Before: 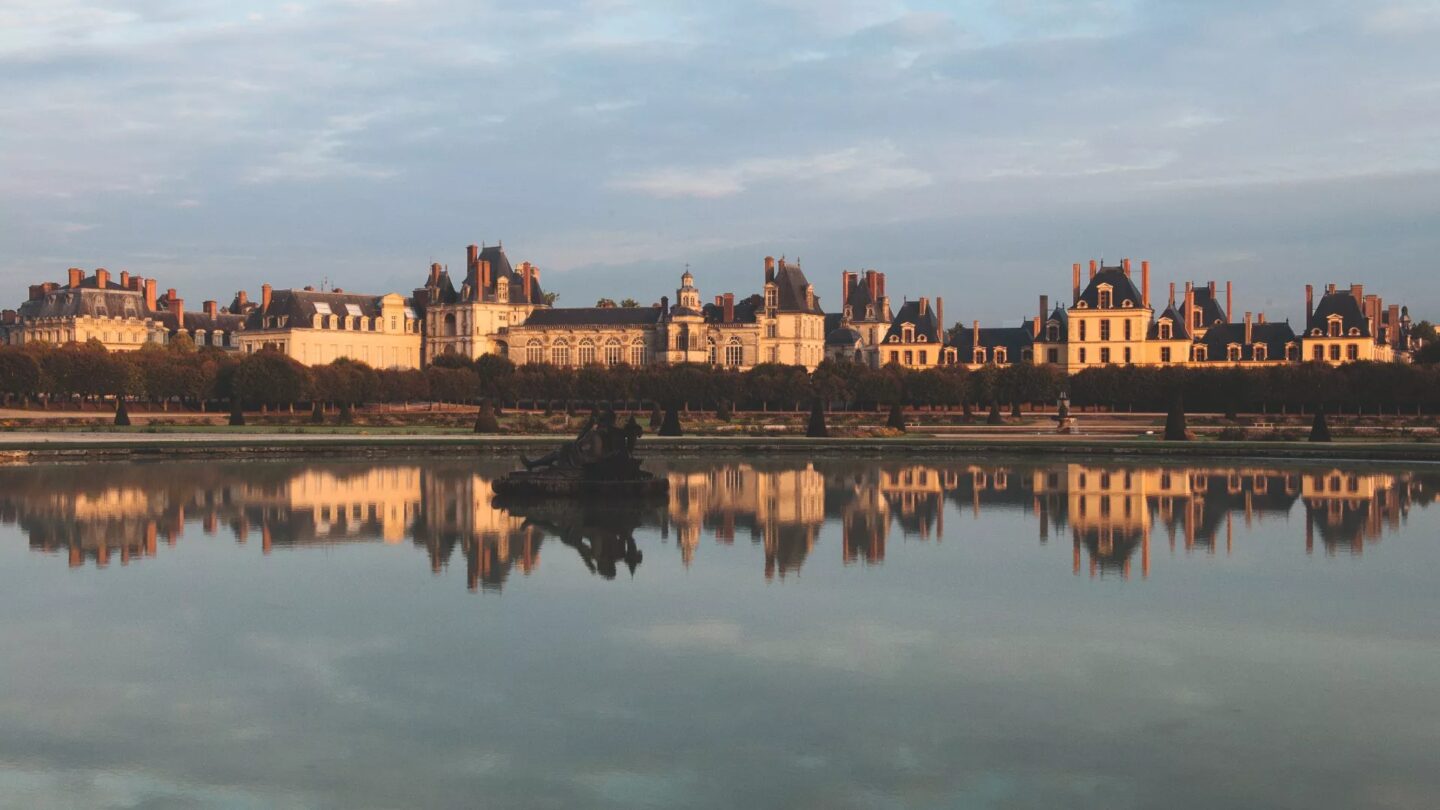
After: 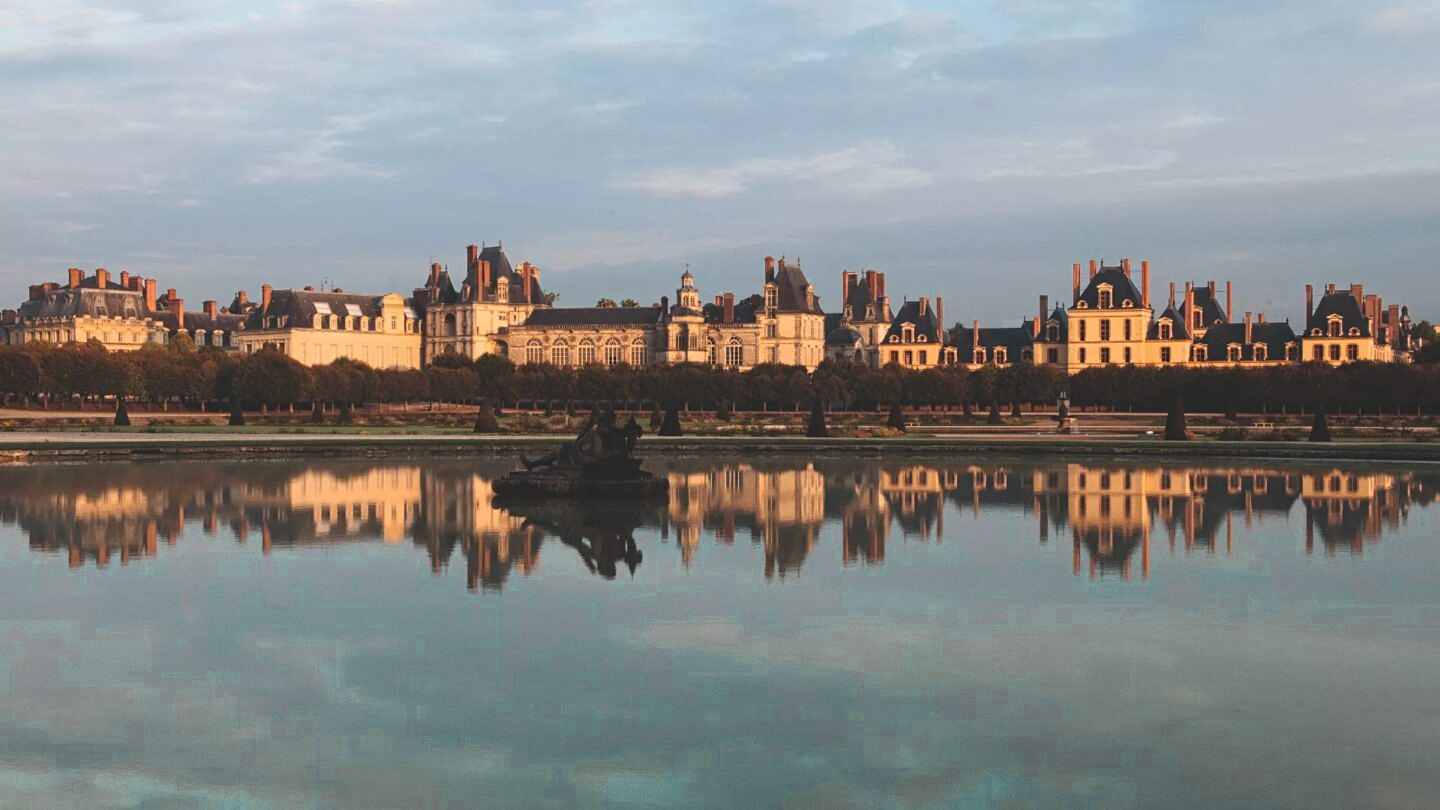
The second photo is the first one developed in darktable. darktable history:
contrast equalizer: y [[0.5, 0.5, 0.5, 0.512, 0.552, 0.62], [0.5 ×6], [0.5 ×4, 0.504, 0.553], [0 ×6], [0 ×6]]
color zones: curves: ch0 [(0.25, 0.5) (0.423, 0.5) (0.443, 0.5) (0.521, 0.756) (0.568, 0.5) (0.576, 0.5) (0.75, 0.5)]; ch1 [(0.25, 0.5) (0.423, 0.5) (0.443, 0.5) (0.539, 0.873) (0.624, 0.565) (0.631, 0.5) (0.75, 0.5)]
